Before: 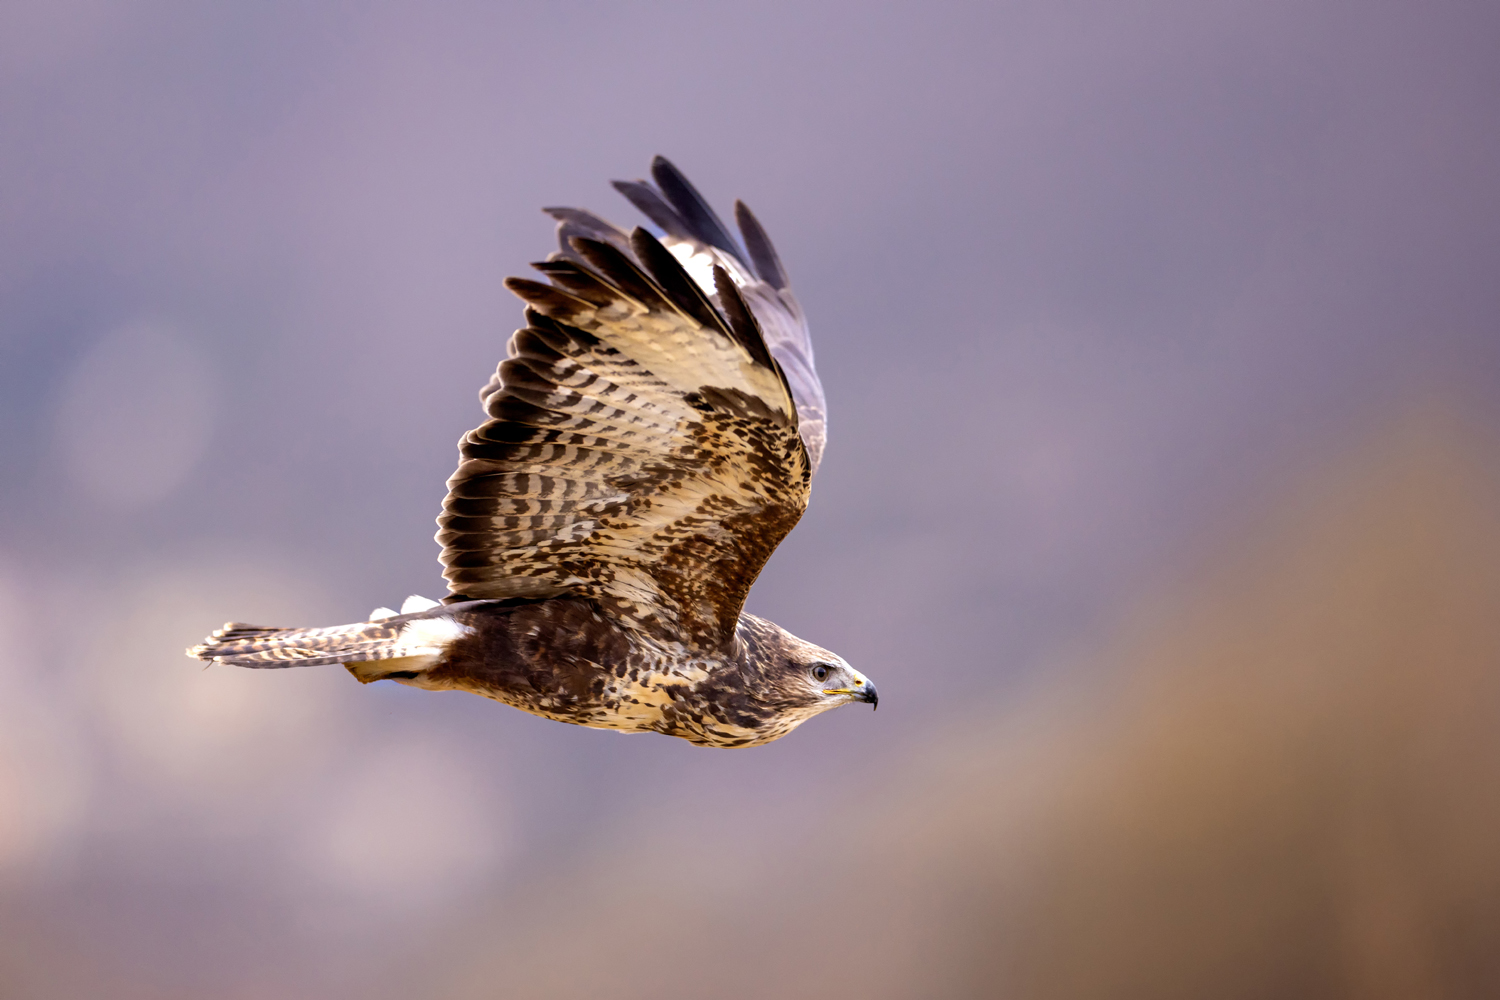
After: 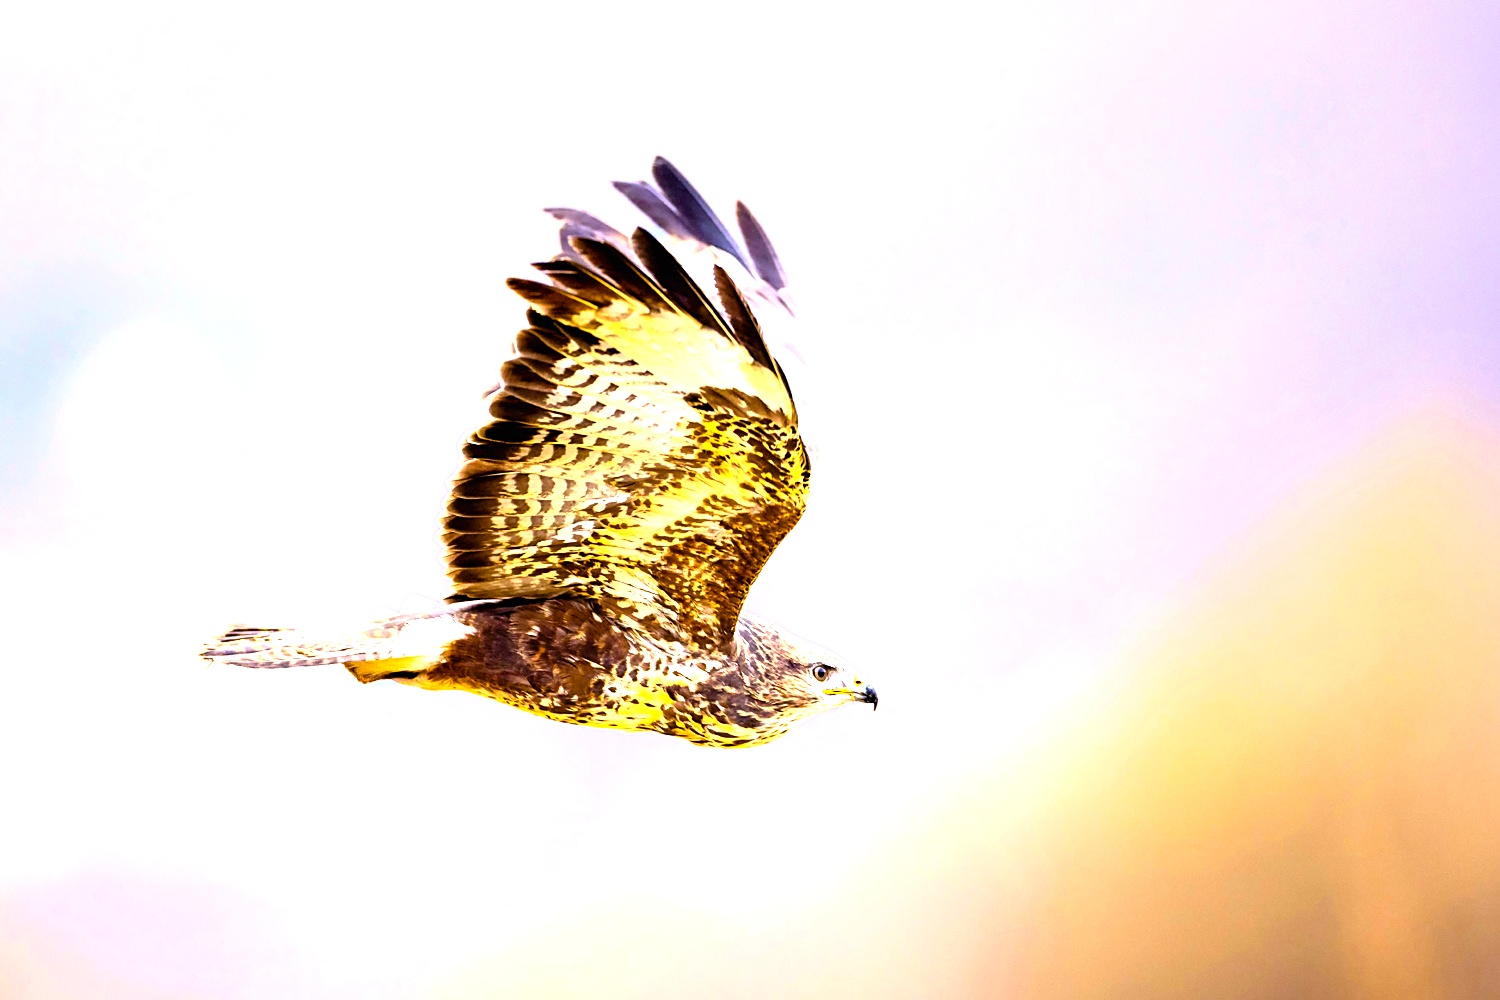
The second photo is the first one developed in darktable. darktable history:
exposure: black level correction 0, exposure 1.015 EV, compensate exposure bias true, compensate highlight preservation false
color balance rgb: linear chroma grading › global chroma 15%, perceptual saturation grading › global saturation 30%
rgb curve: curves: ch0 [(0, 0) (0.078, 0.051) (0.929, 0.956) (1, 1)], compensate middle gray true
sharpen: on, module defaults
color correction: highlights a* -6.69, highlights b* 0.49
